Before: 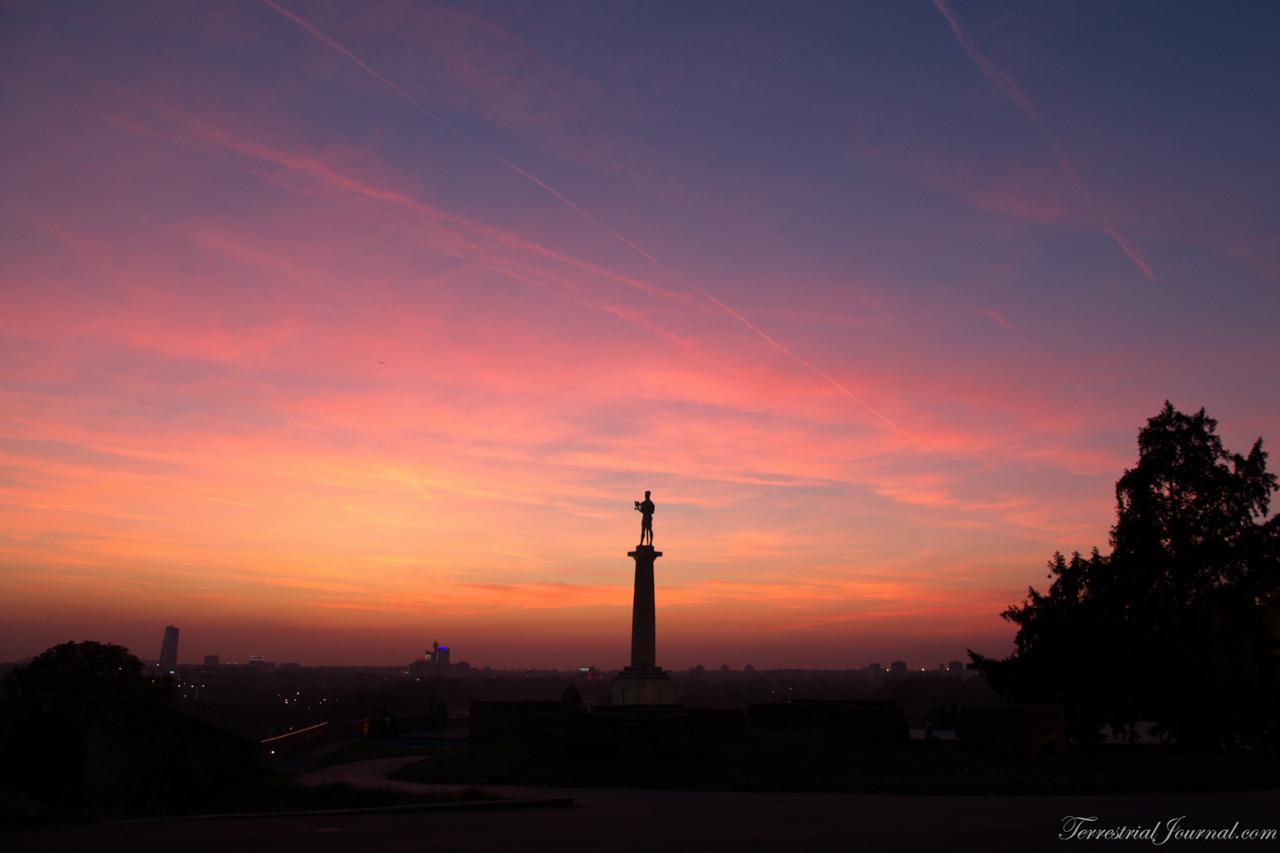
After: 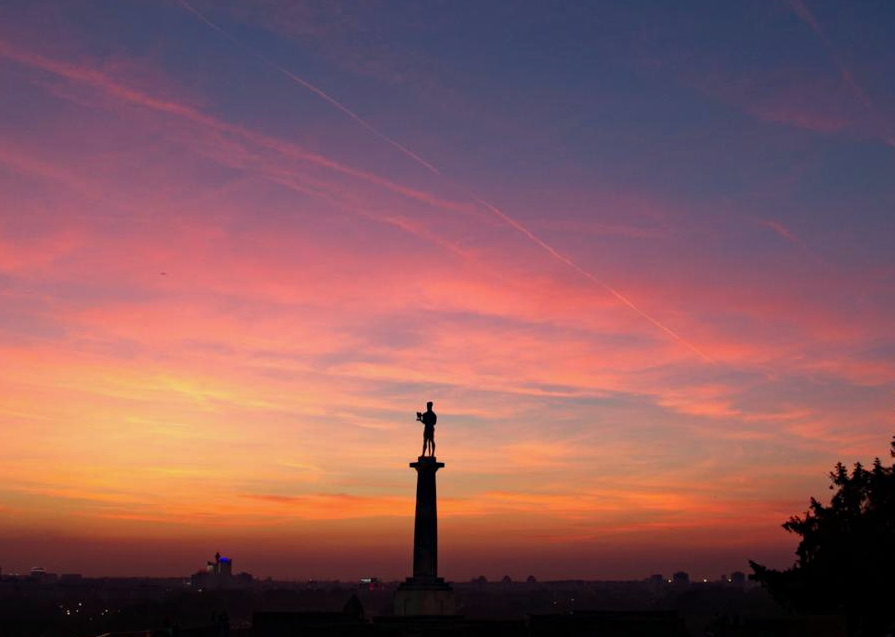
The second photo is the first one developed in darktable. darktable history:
haze removal: strength 0.29, distance 0.25, compatibility mode true, adaptive false
color correction: highlights a* -8, highlights b* 3.1
crop and rotate: left 17.046%, top 10.659%, right 12.989%, bottom 14.553%
